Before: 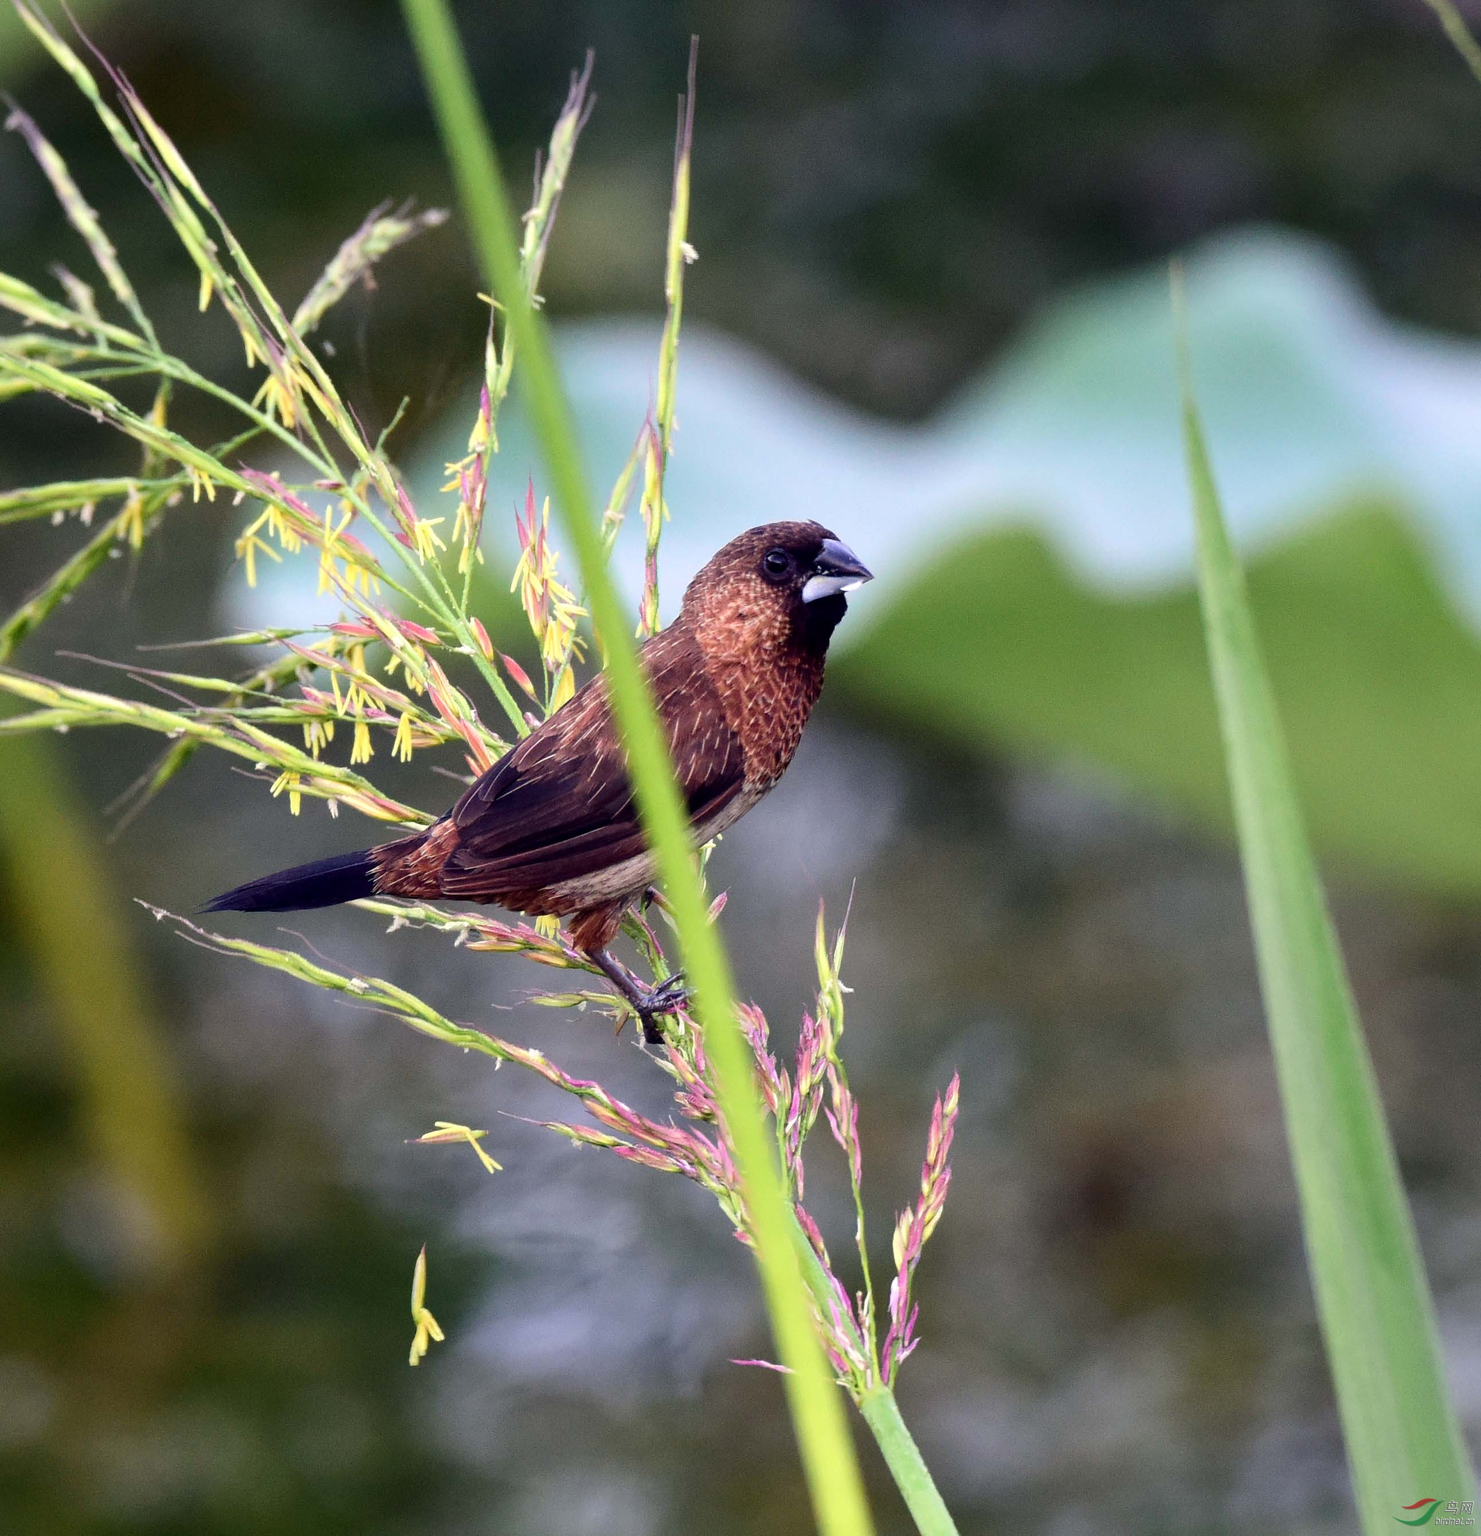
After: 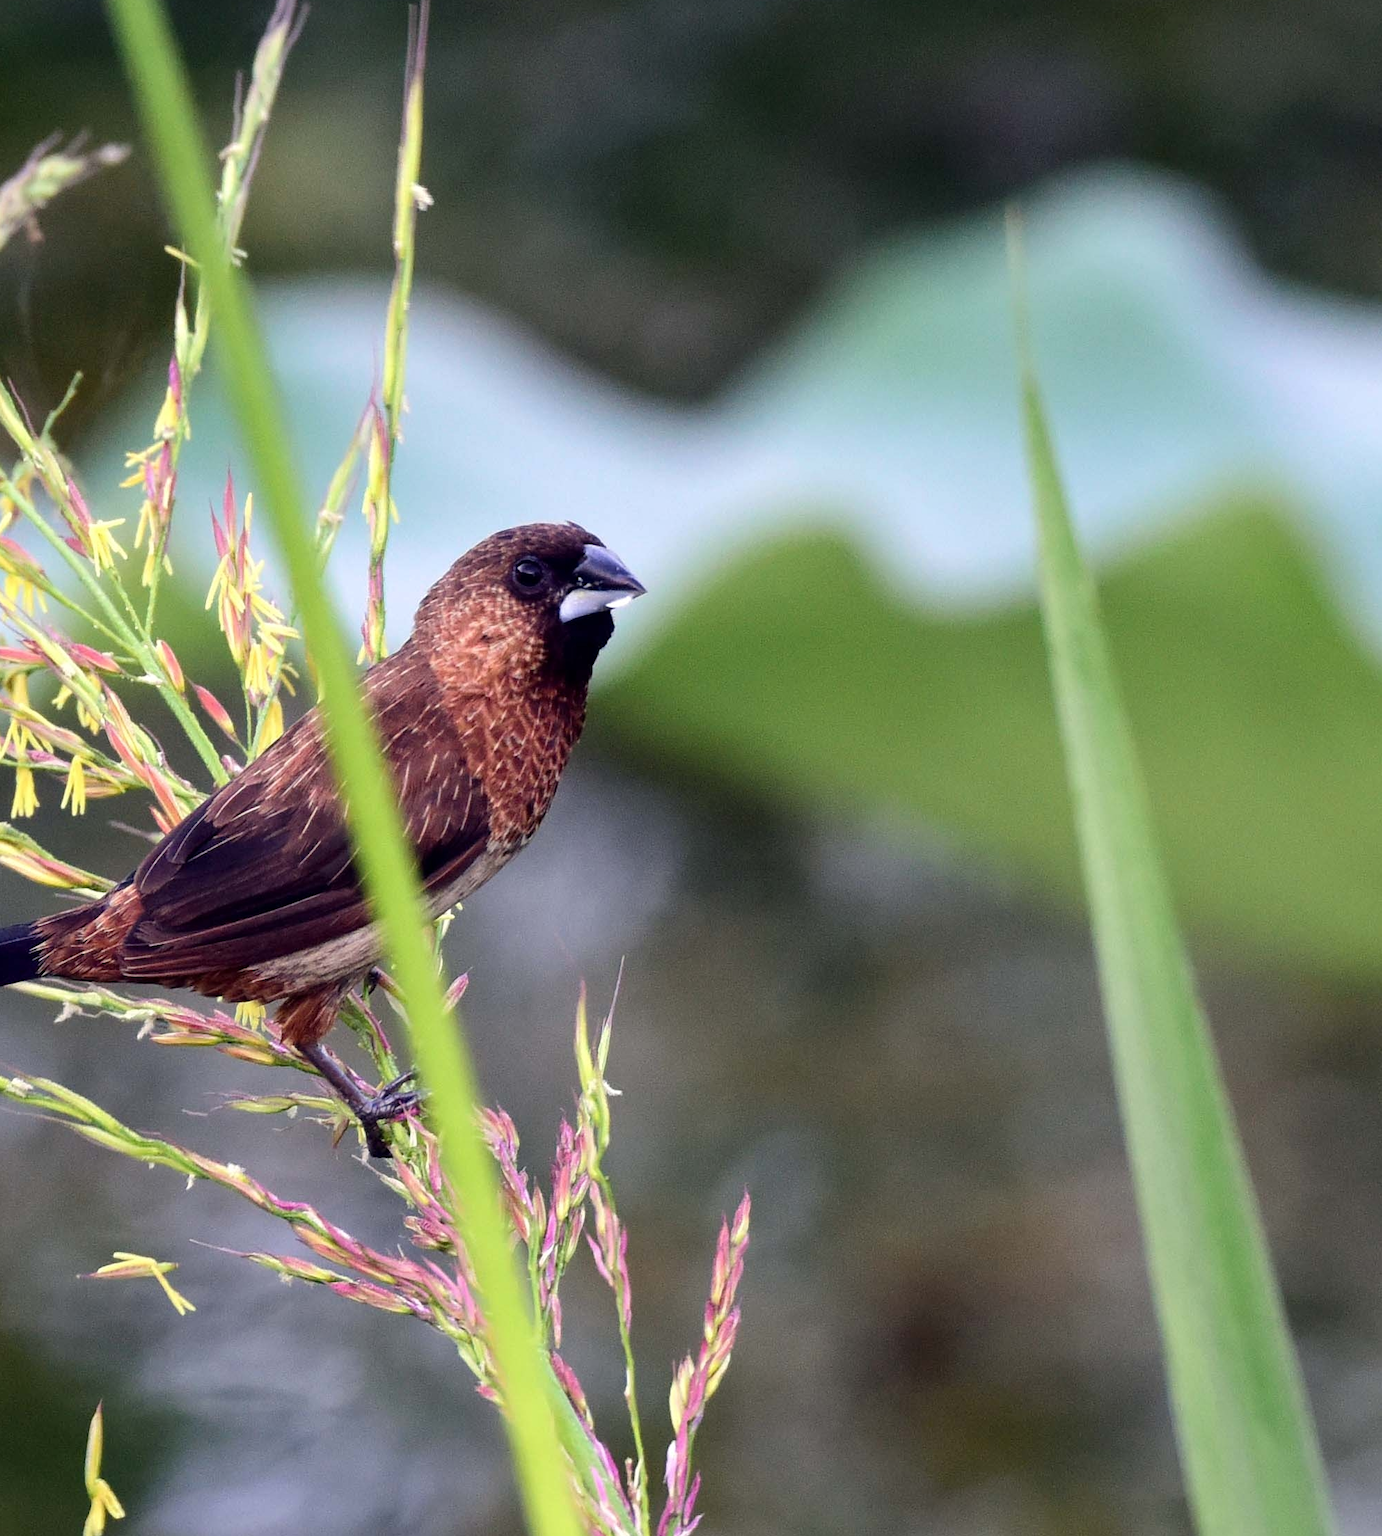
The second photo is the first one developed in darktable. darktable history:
crop: left 23.067%, top 5.917%, bottom 11.7%
tone equalizer: edges refinement/feathering 500, mask exposure compensation -1.57 EV, preserve details no
